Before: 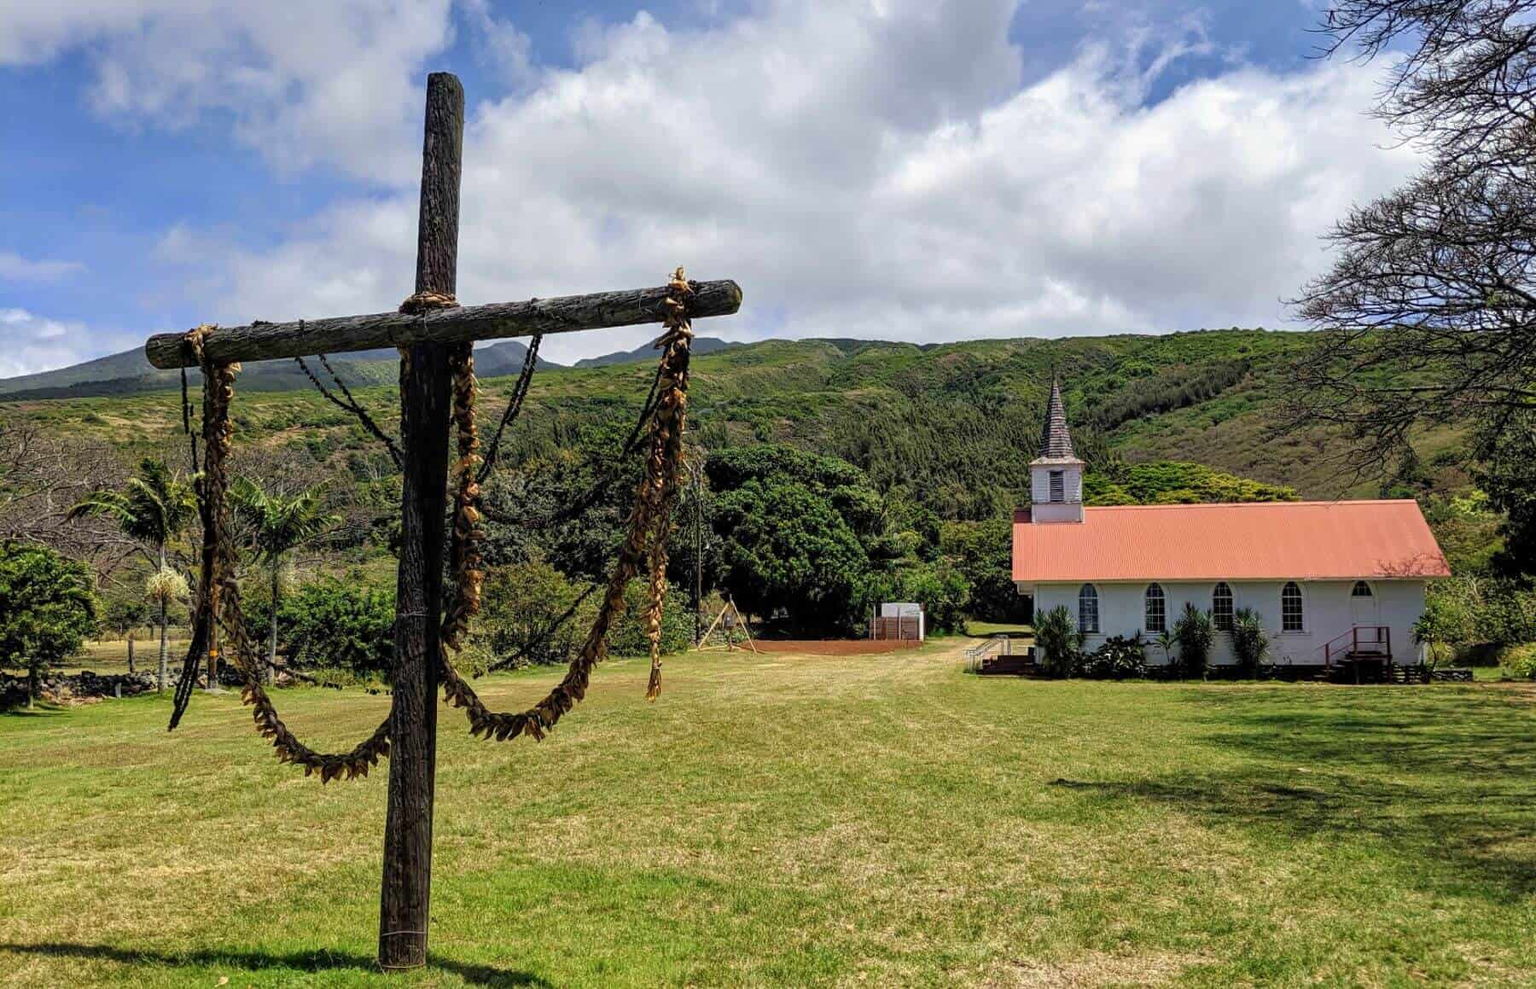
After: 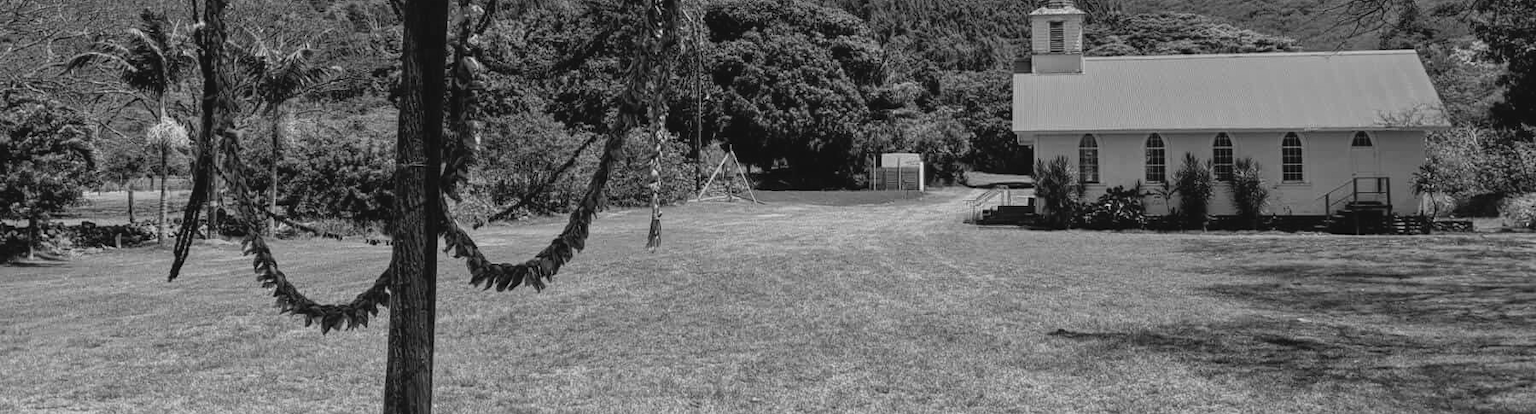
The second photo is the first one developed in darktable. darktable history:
crop: top 45.551%, bottom 12.262%
monochrome: size 1
contrast brightness saturation: contrast -0.11
